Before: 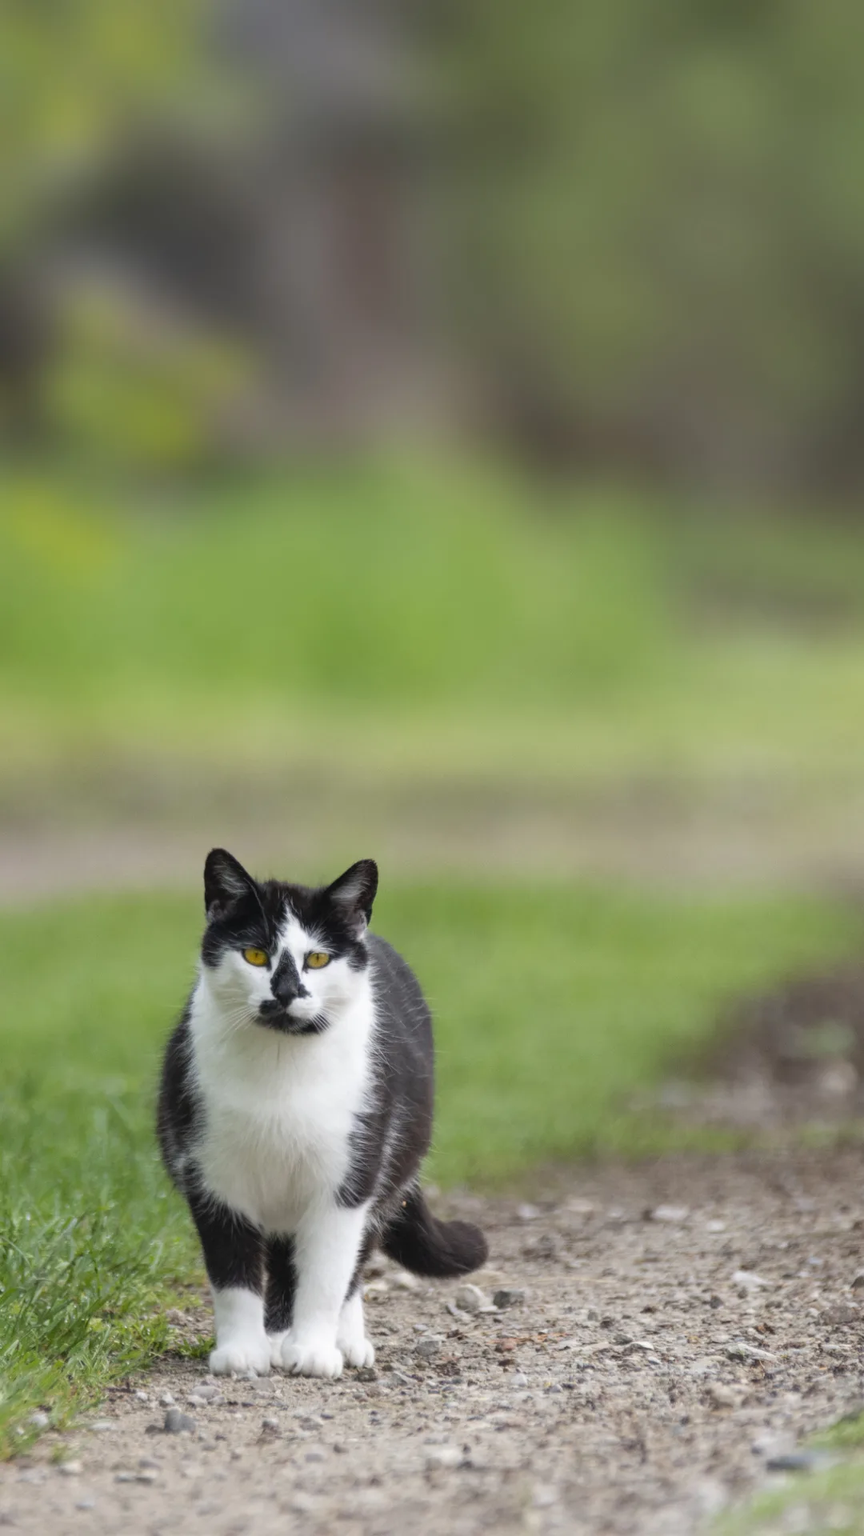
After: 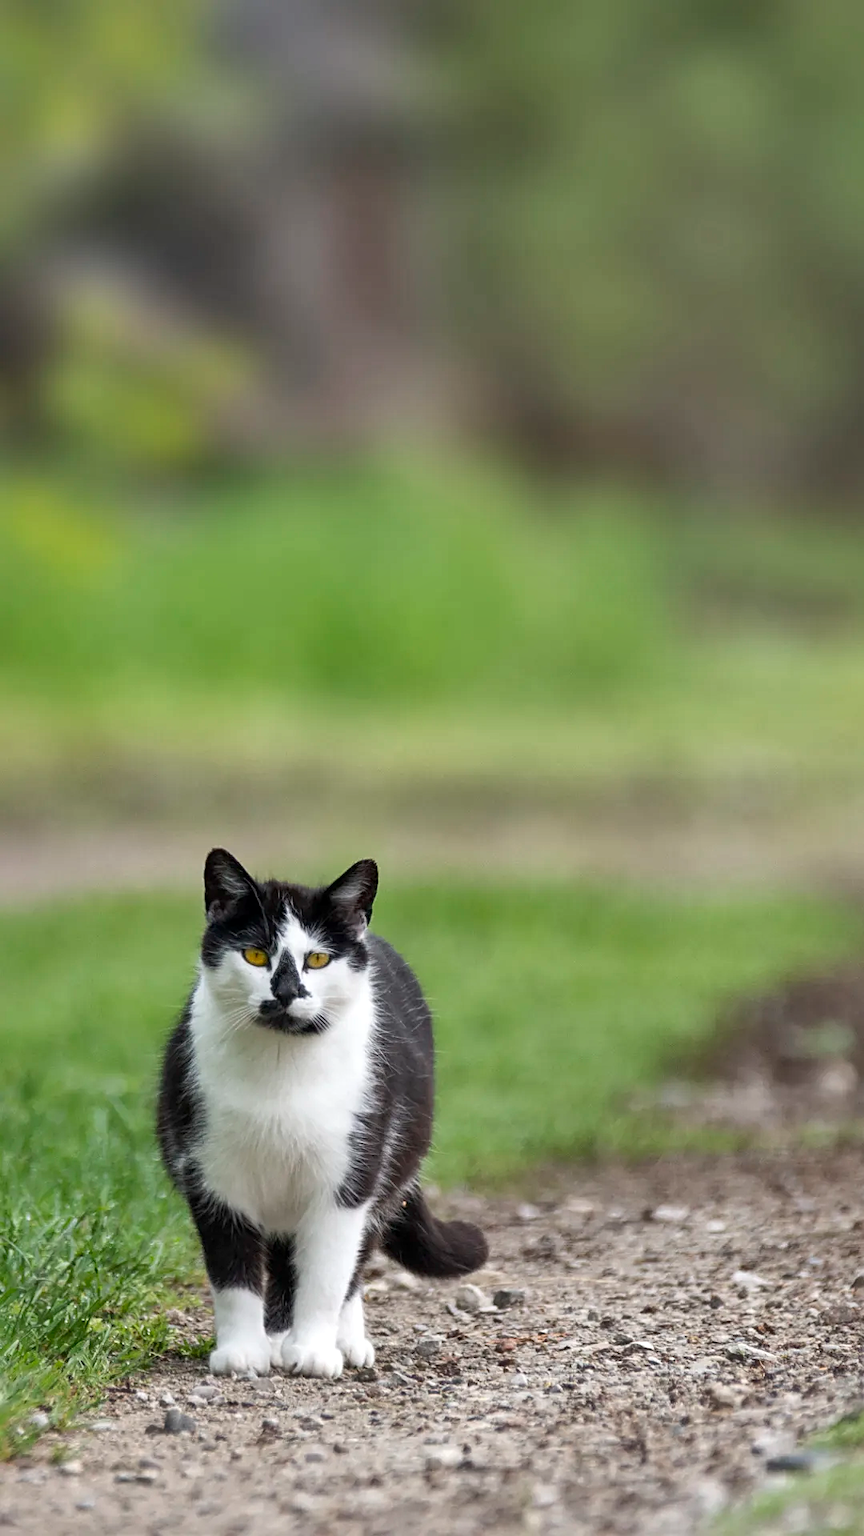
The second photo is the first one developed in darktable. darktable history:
local contrast: mode bilateral grid, contrast 19, coarseness 50, detail 149%, midtone range 0.2
sharpen: on, module defaults
shadows and highlights: soften with gaussian
